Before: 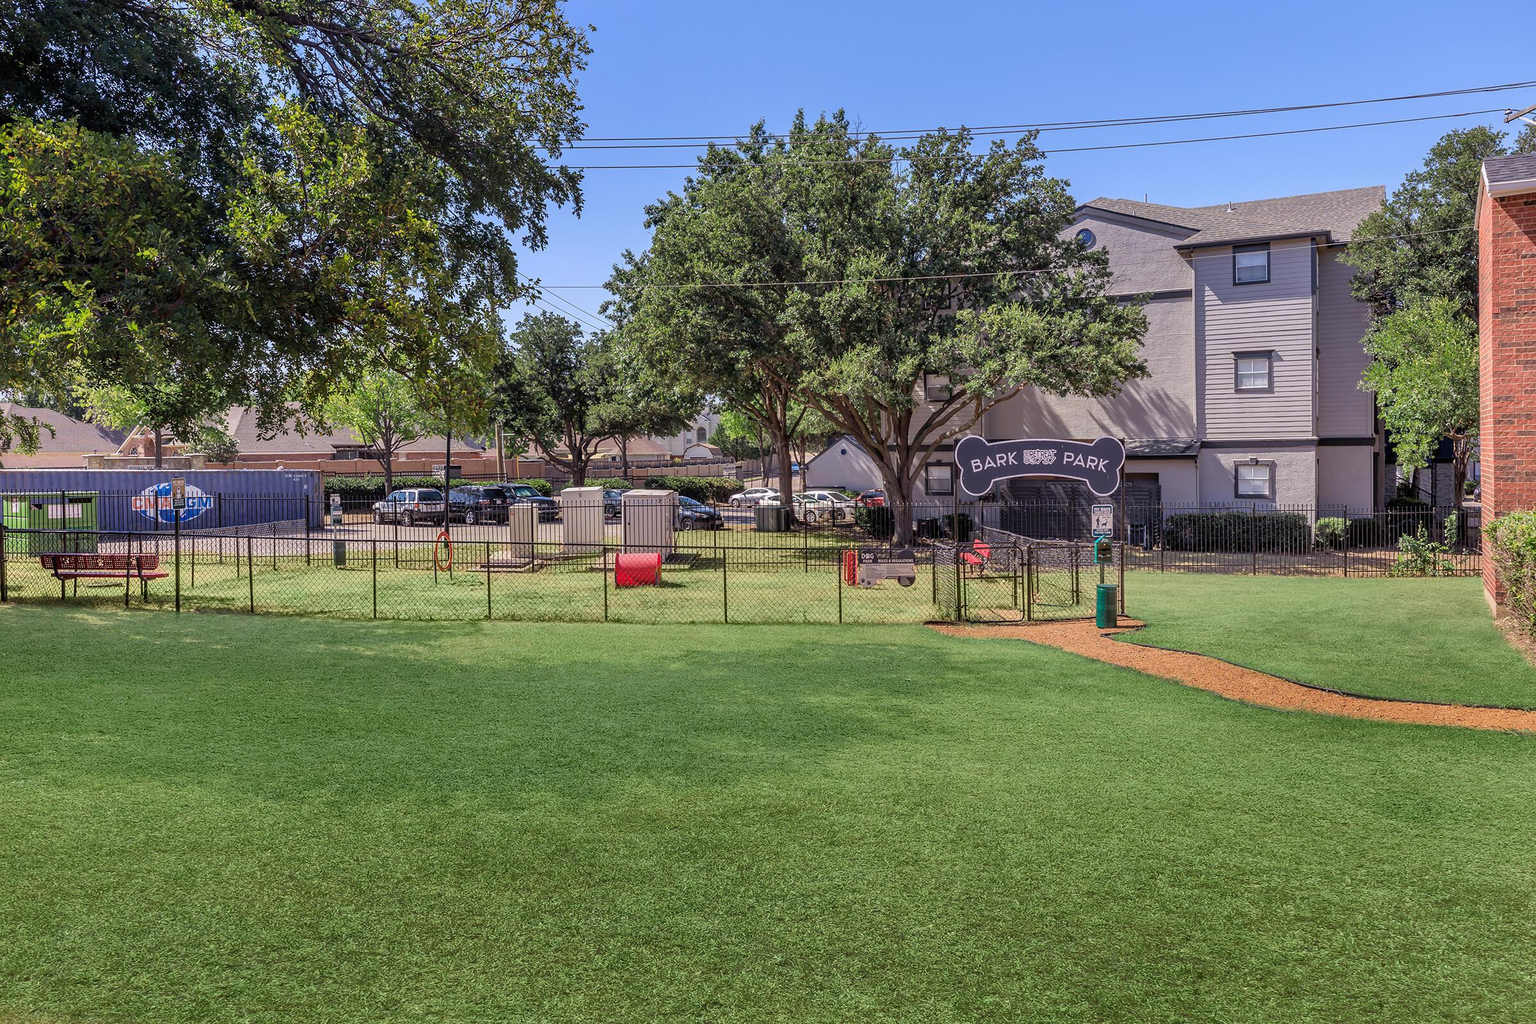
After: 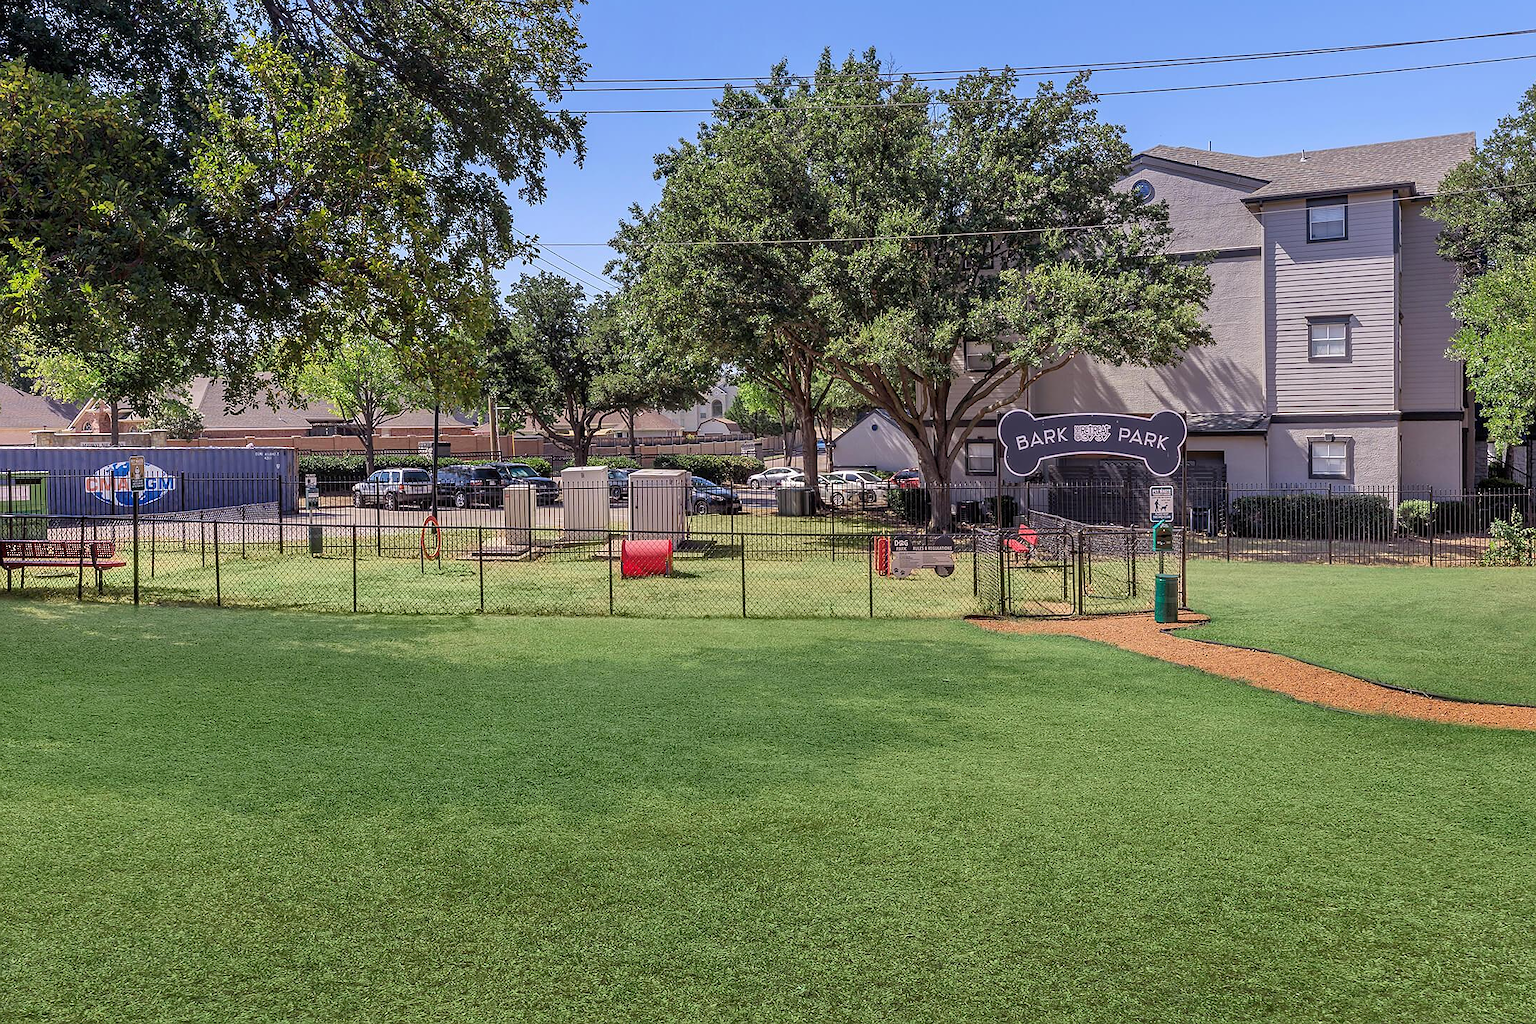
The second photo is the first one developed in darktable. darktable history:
crop: left 3.604%, top 6.506%, right 6.22%, bottom 3.188%
sharpen: radius 0.974, amount 0.604
